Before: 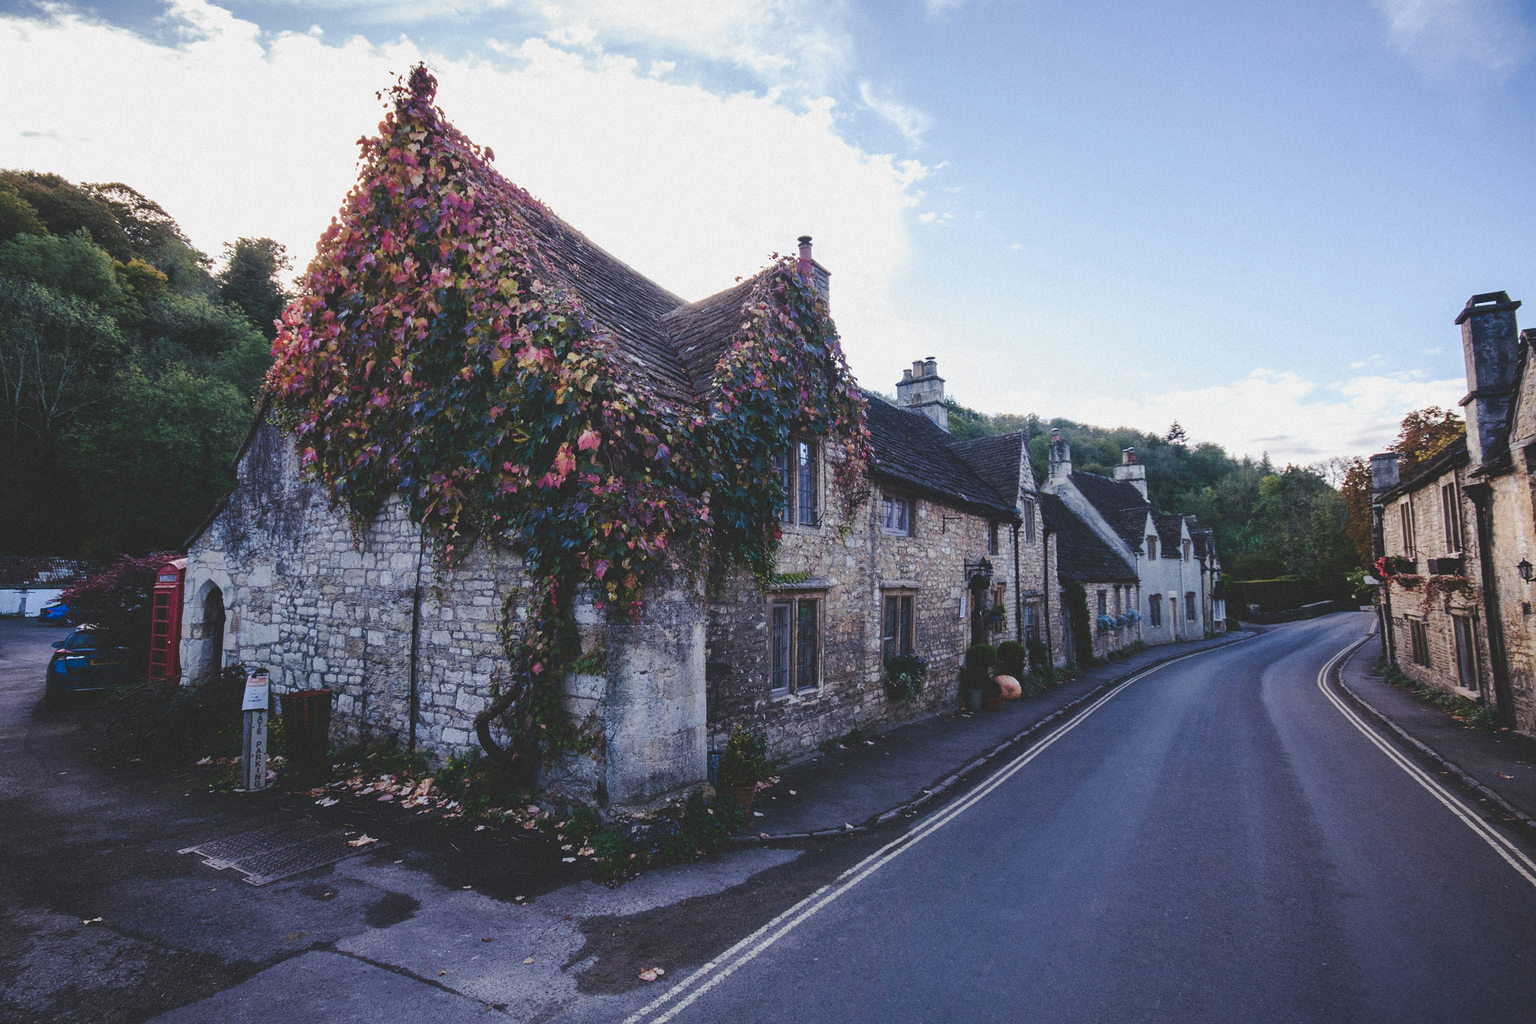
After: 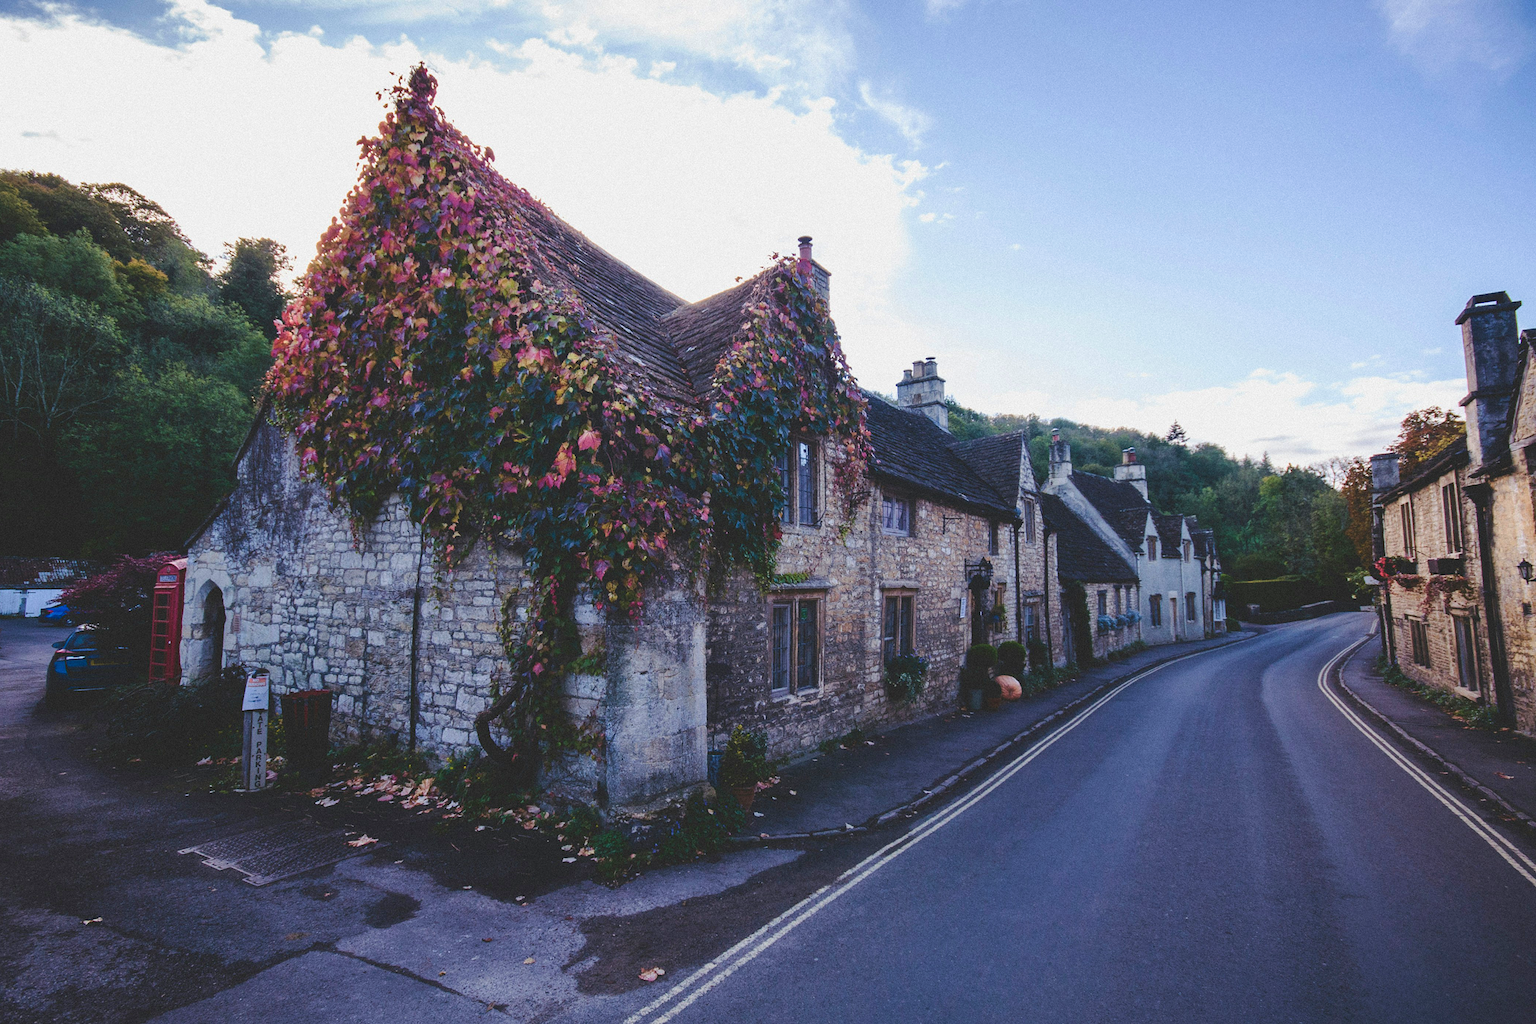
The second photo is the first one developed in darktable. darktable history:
velvia: strength 29.66%
